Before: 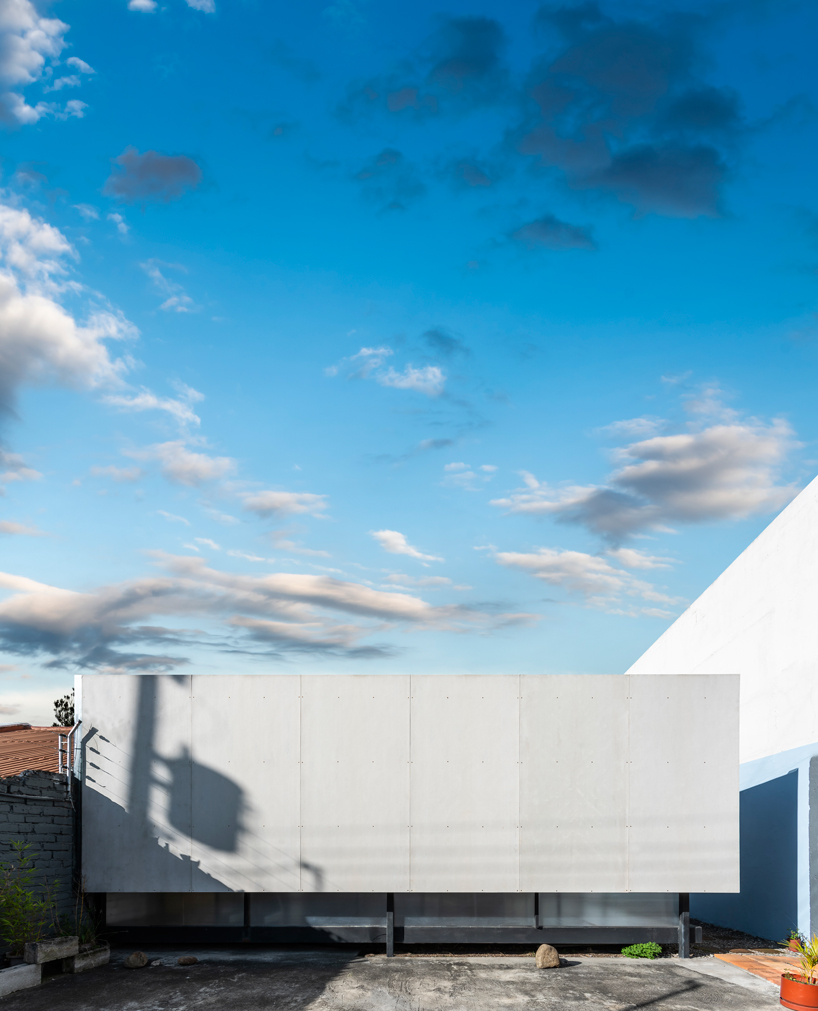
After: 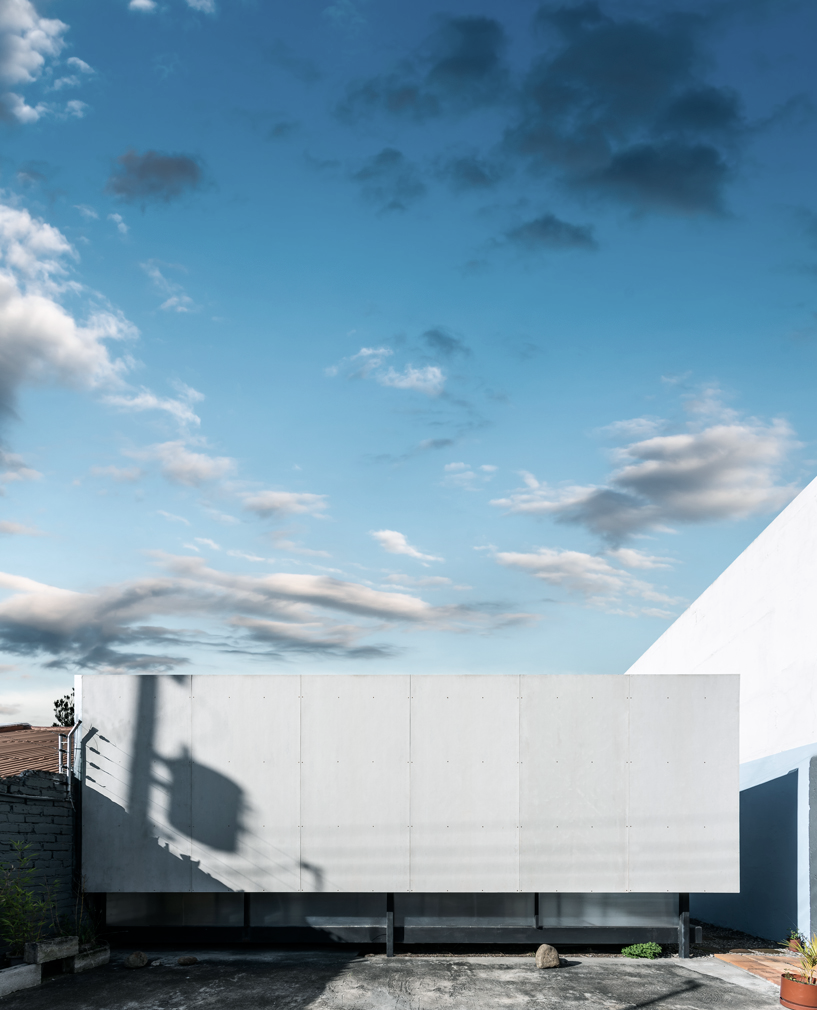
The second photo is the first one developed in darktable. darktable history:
tone equalizer: on, module defaults
color balance rgb: power › luminance -7.959%, power › chroma 1.085%, power › hue 216.65°, perceptual saturation grading › global saturation 0.268%, global vibrance 20%
contrast brightness saturation: contrast 0.099, saturation -0.368
